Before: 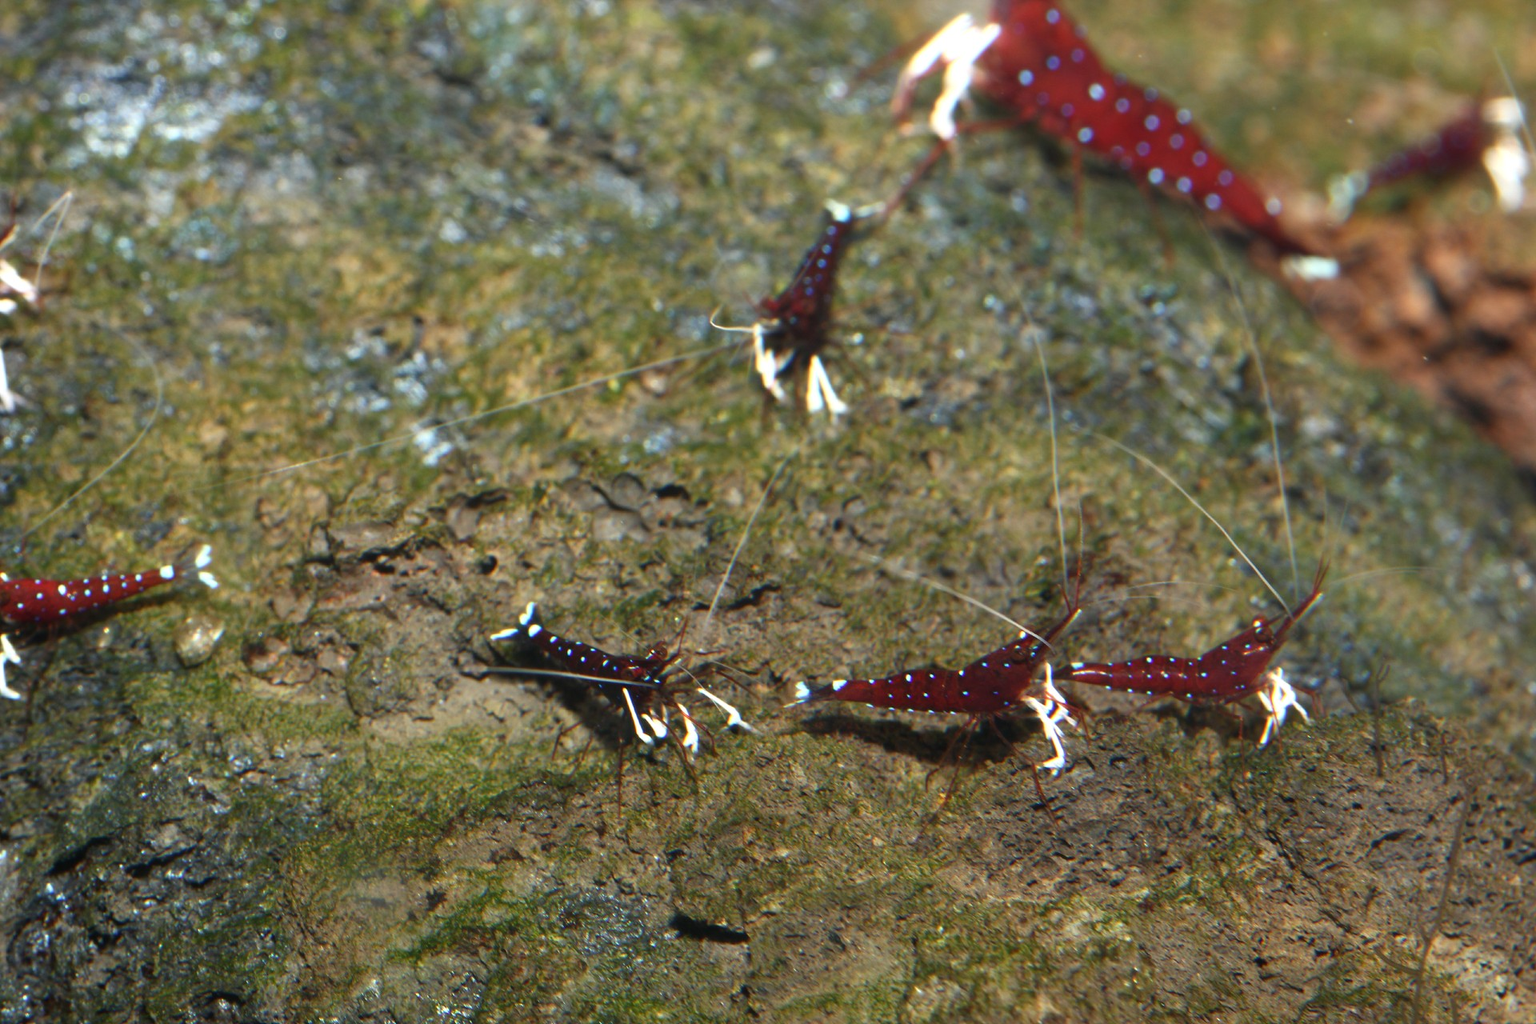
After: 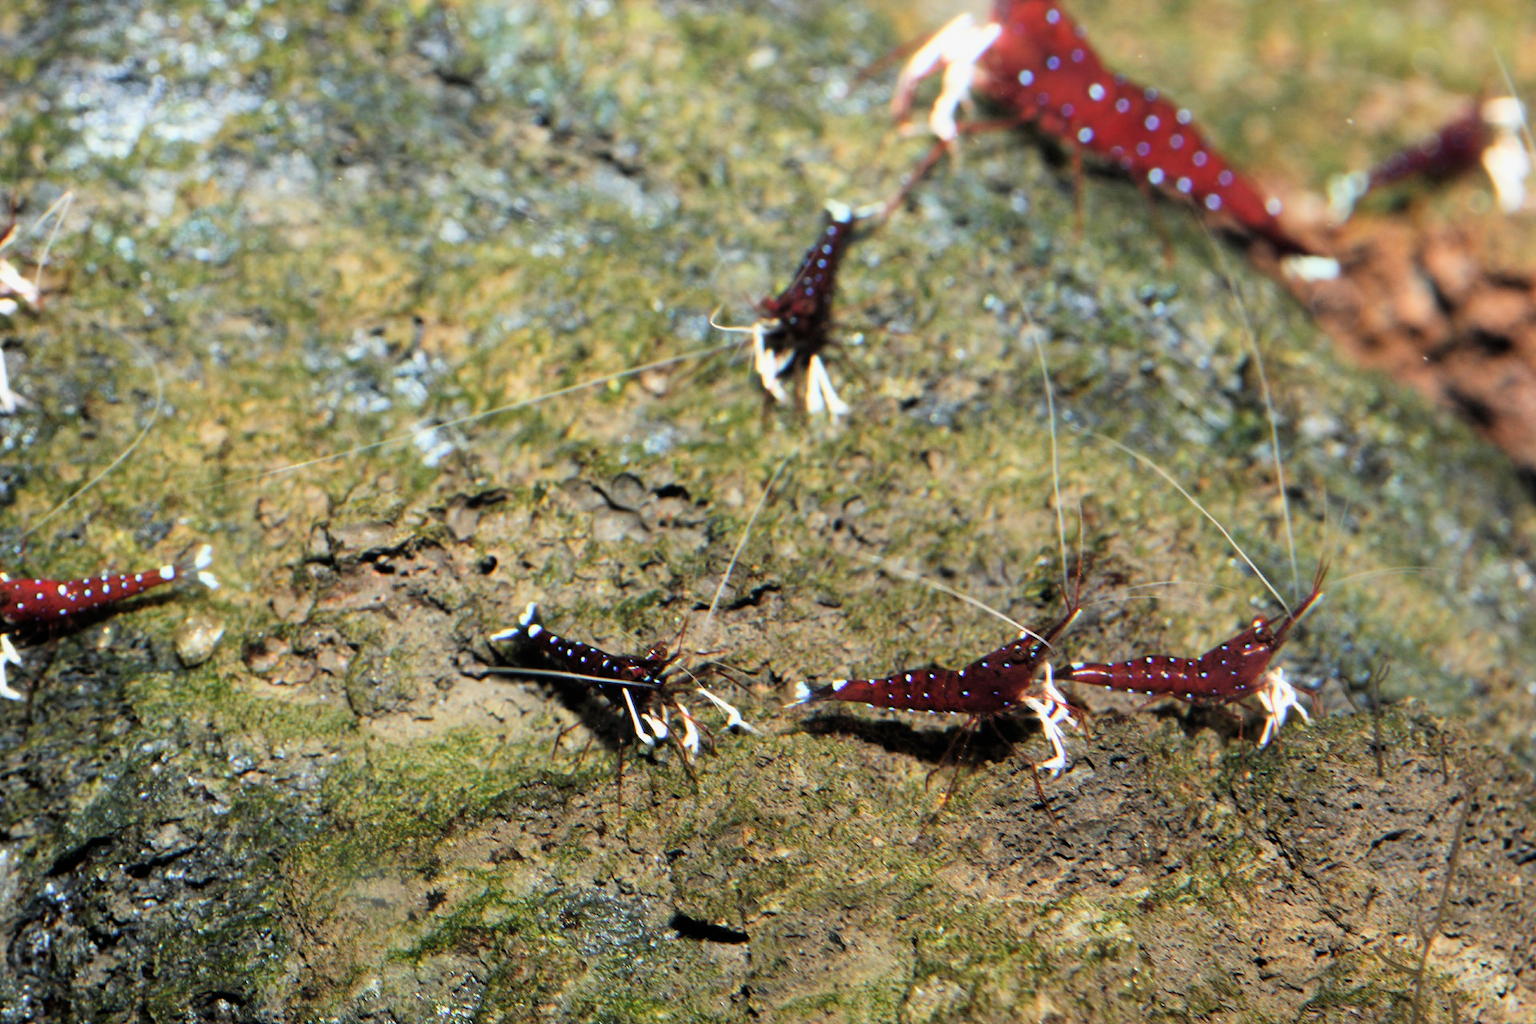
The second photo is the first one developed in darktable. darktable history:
exposure: black level correction 0, exposure 0.697 EV, compensate exposure bias true, compensate highlight preservation false
tone equalizer: on, module defaults
filmic rgb: black relative exposure -5.14 EV, white relative exposure 3.96 EV, hardness 2.89, contrast 1.298
